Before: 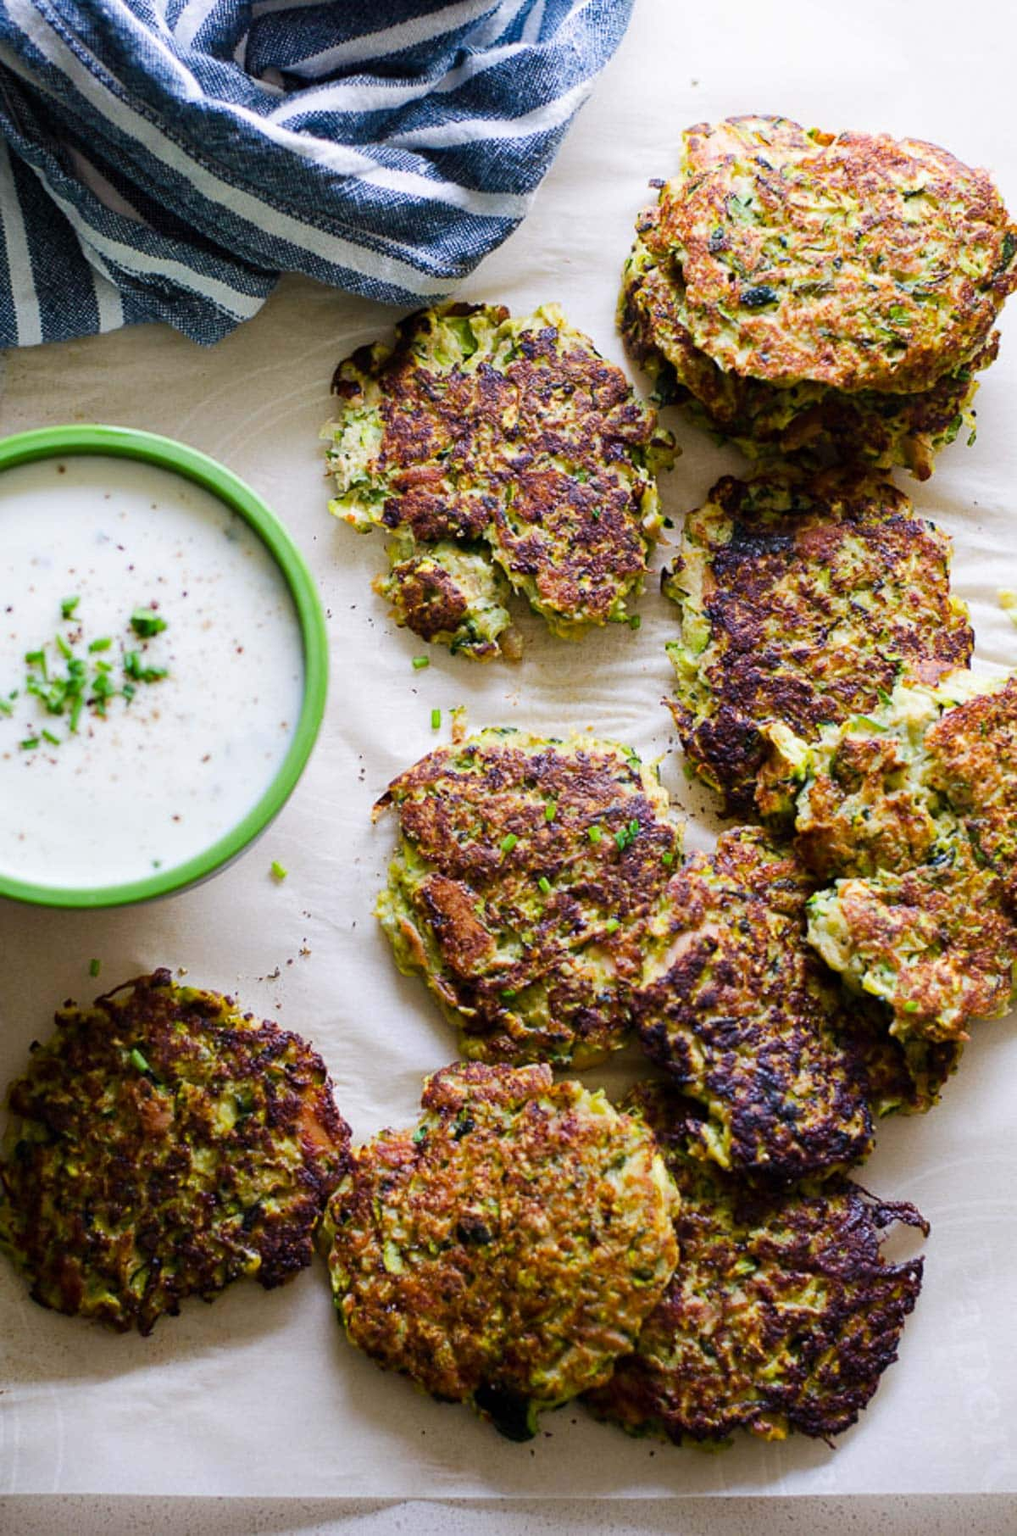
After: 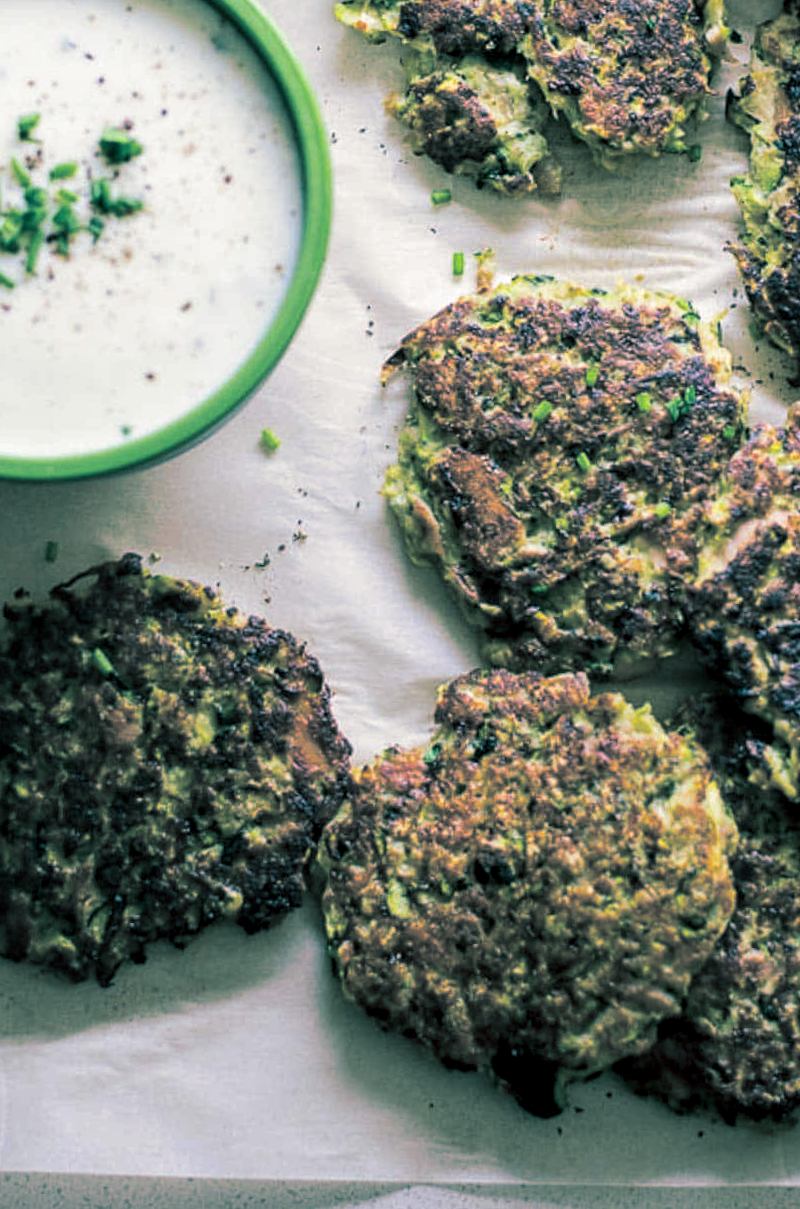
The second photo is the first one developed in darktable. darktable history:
local contrast: on, module defaults
split-toning: shadows › hue 186.43°, highlights › hue 49.29°, compress 30.29%
crop and rotate: angle -0.82°, left 3.85%, top 31.828%, right 27.992%
